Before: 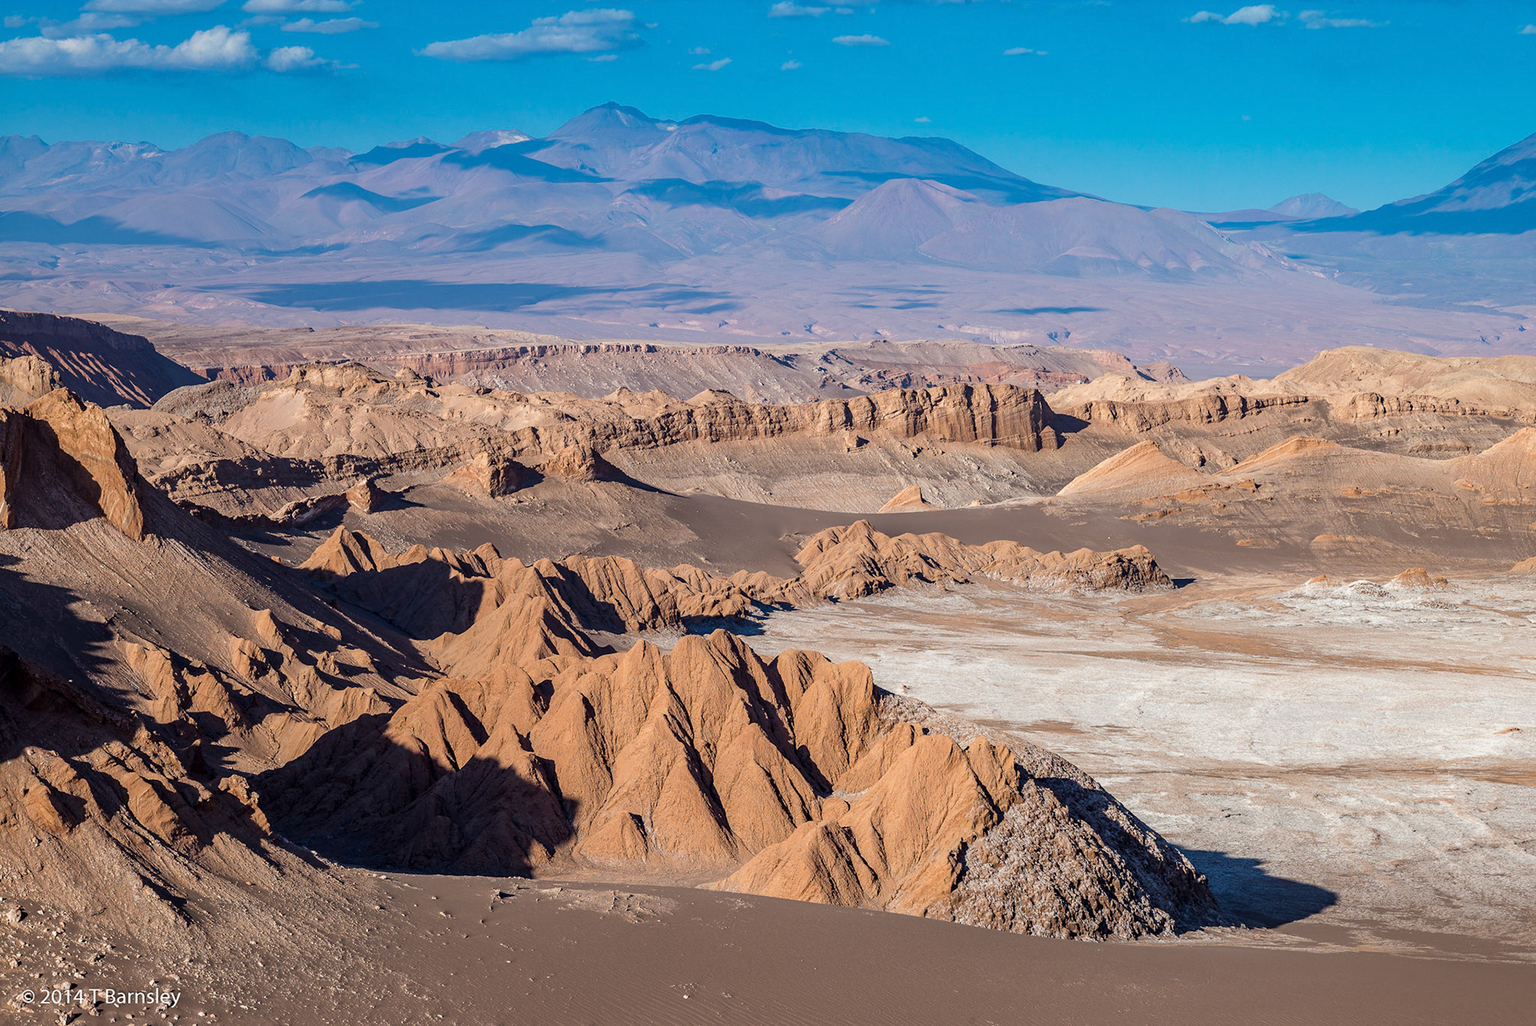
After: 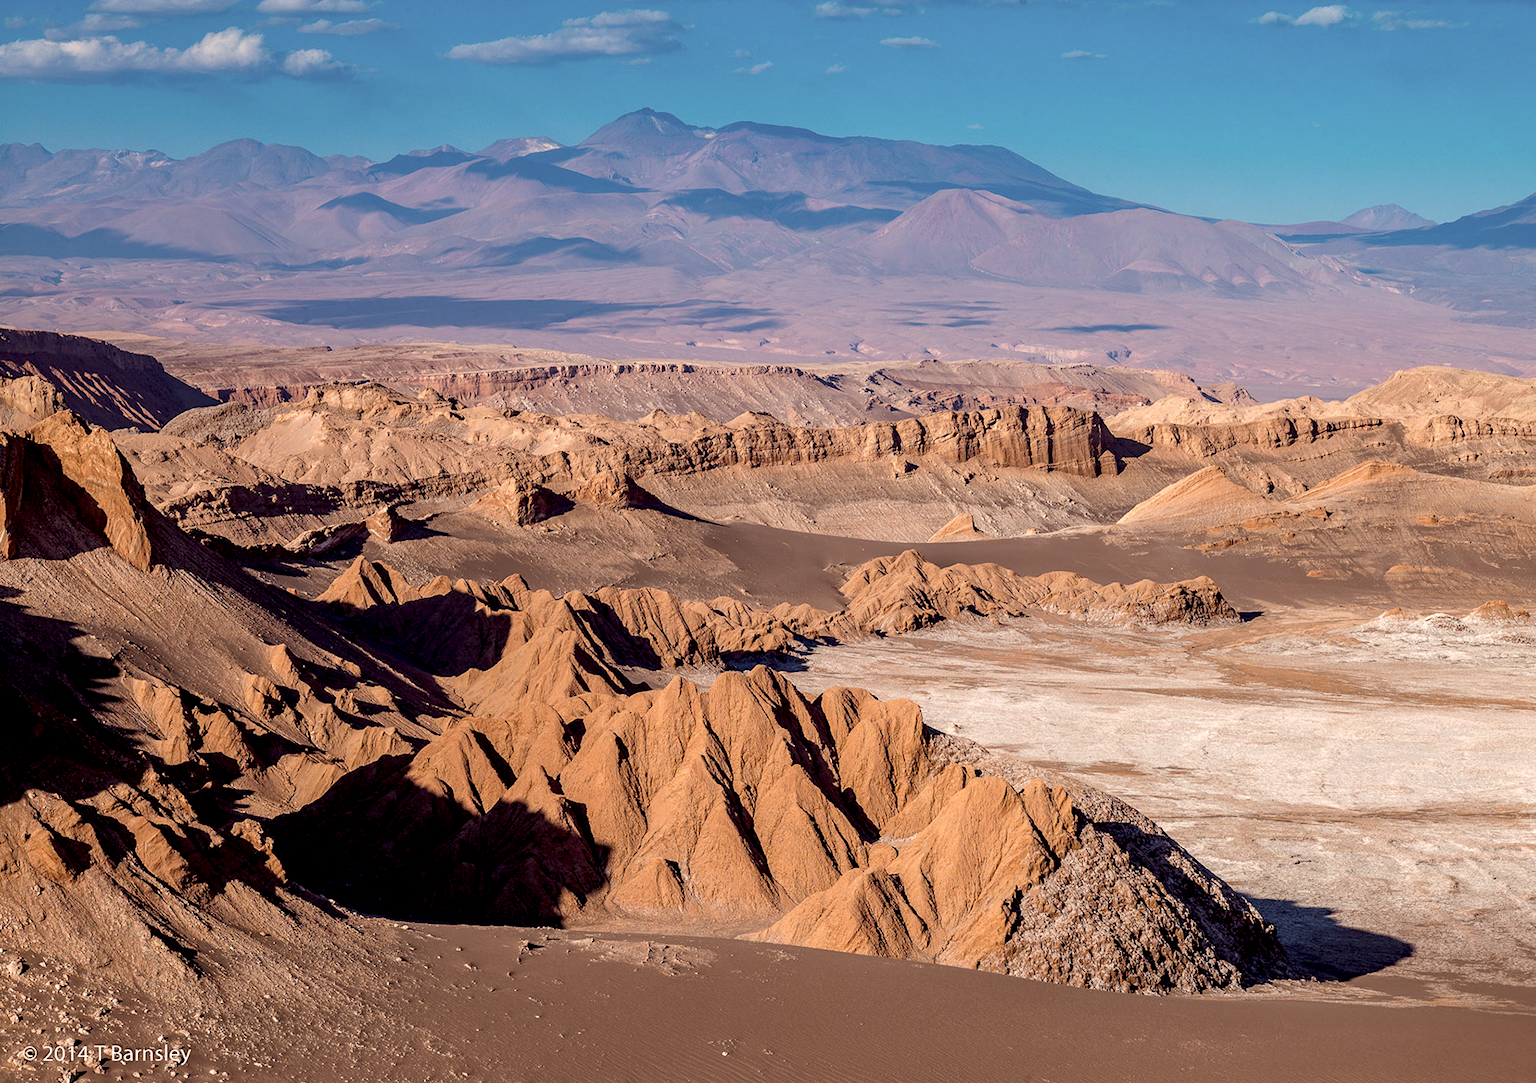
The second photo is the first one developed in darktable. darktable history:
local contrast: highlights 107%, shadows 103%, detail 120%, midtone range 0.2
exposure: black level correction 0.009, compensate exposure bias true, compensate highlight preservation false
color correction: highlights a* 6.22, highlights b* 8.32, shadows a* 6.63, shadows b* 7.33, saturation 0.925
crop and rotate: left 0%, right 5.324%
